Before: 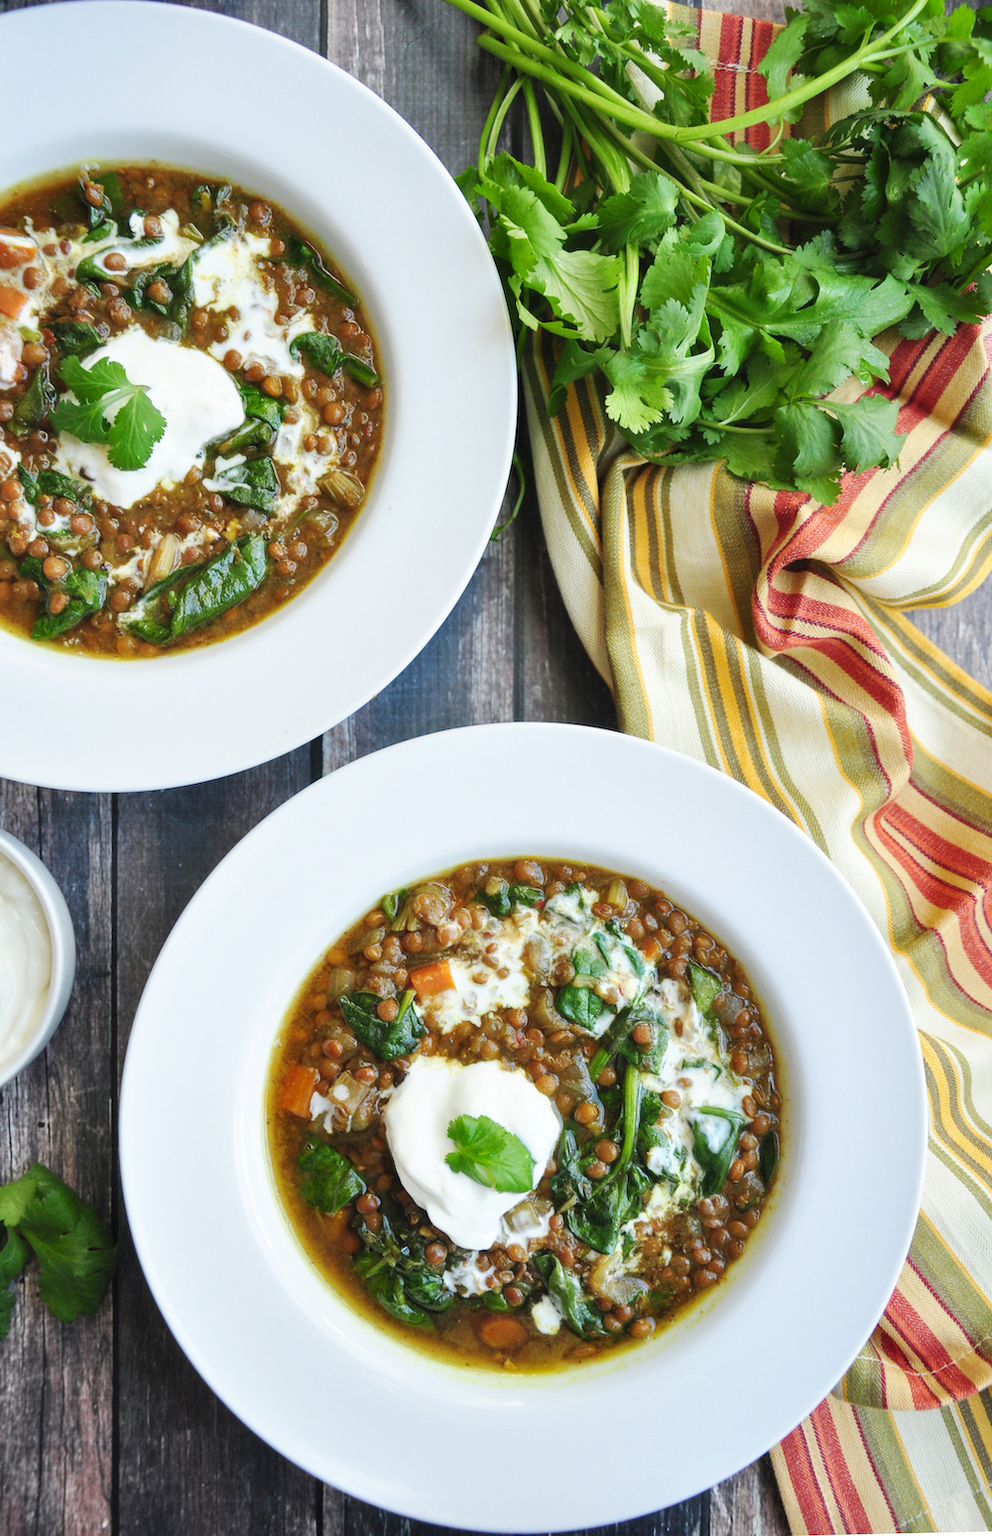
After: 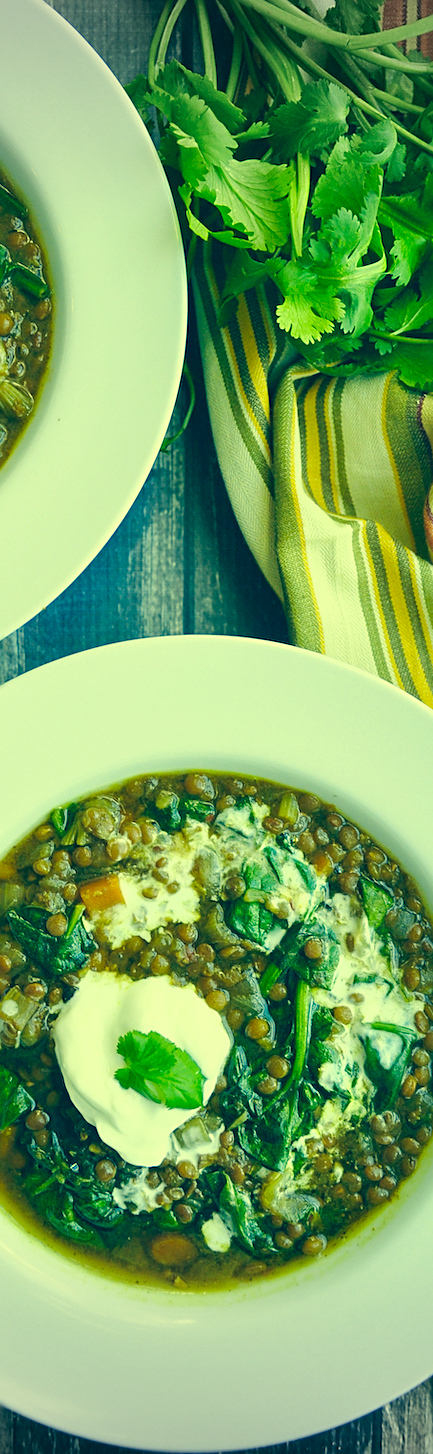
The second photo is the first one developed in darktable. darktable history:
sharpen: on, module defaults
color correction: highlights a* -15.58, highlights b* 40, shadows a* -40, shadows b* -26.18
crop: left 33.452%, top 6.025%, right 23.155%
shadows and highlights: shadows 25, highlights -25
vignetting: fall-off start 100%, brightness -0.282, width/height ratio 1.31
